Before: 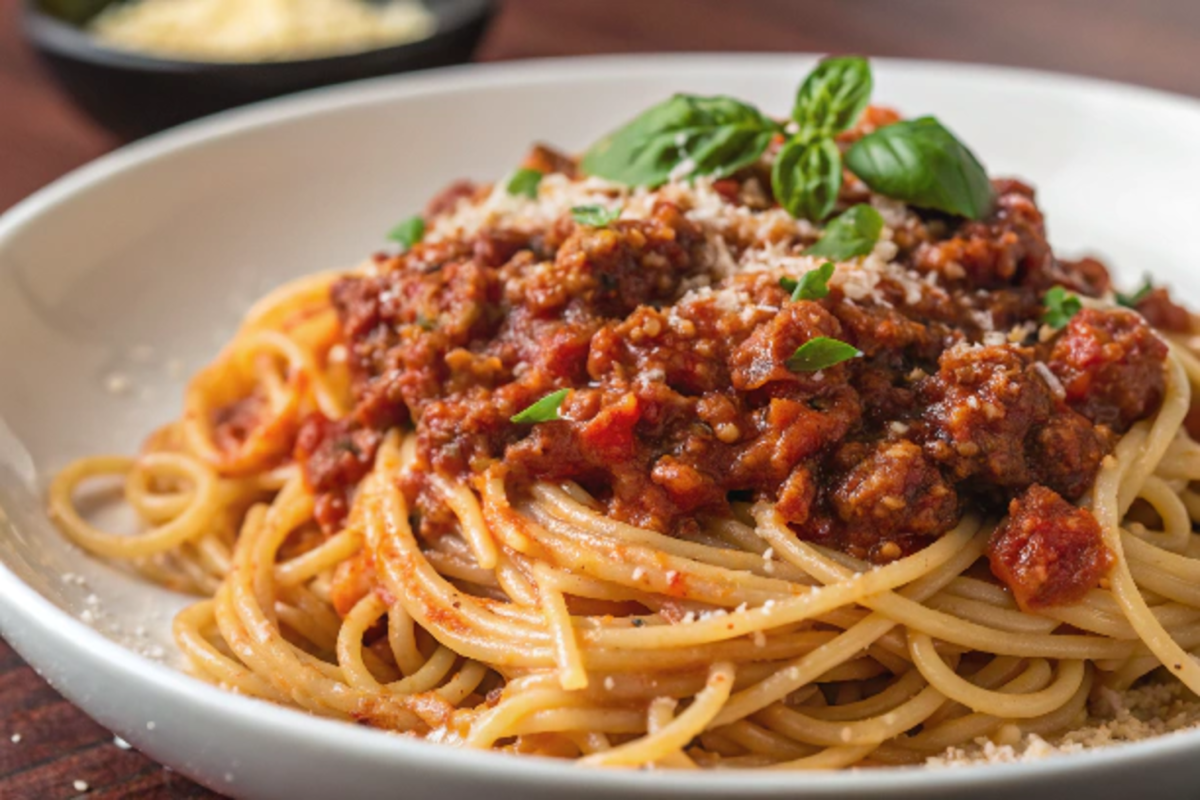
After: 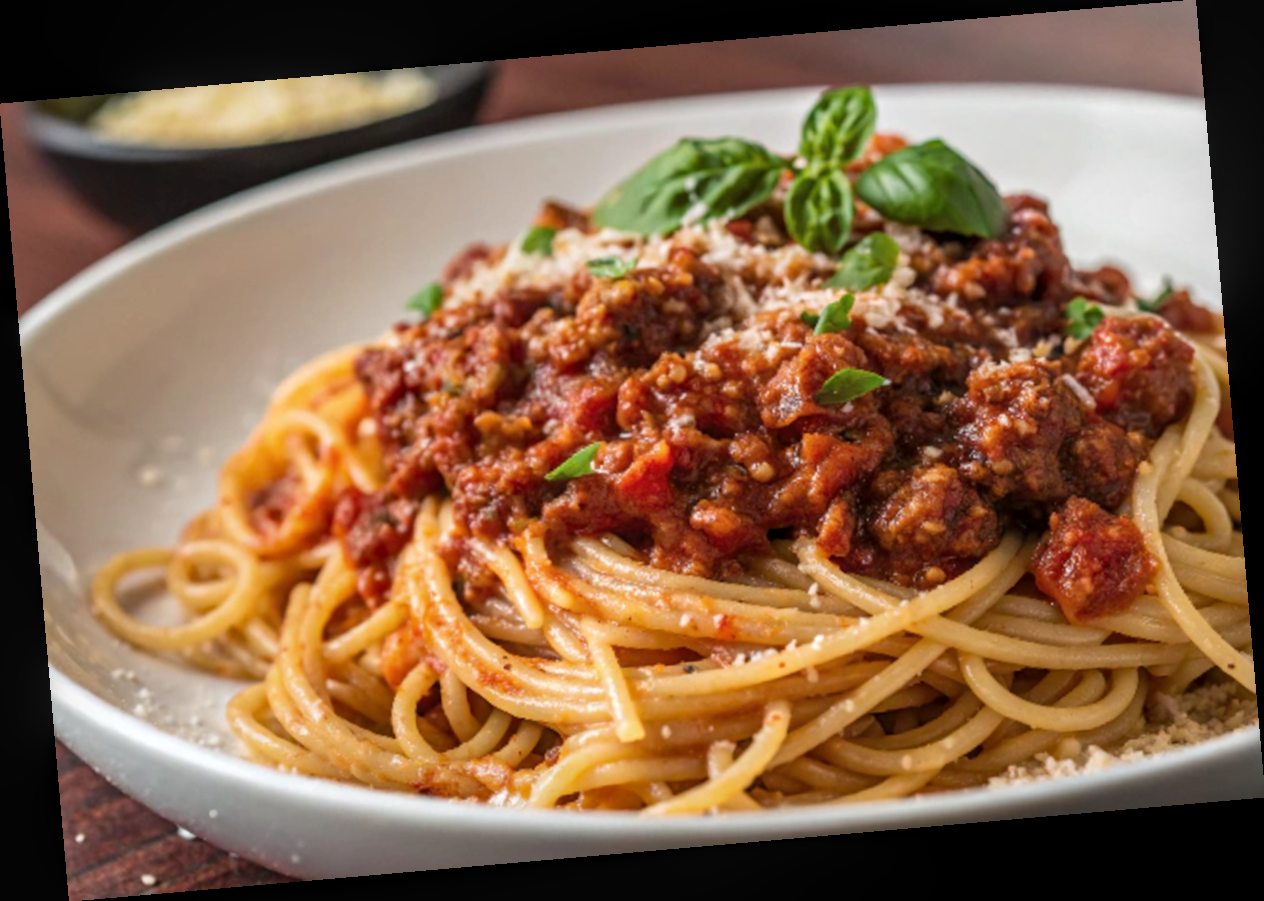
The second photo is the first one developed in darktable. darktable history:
local contrast: on, module defaults
rotate and perspective: rotation -4.98°, automatic cropping off
